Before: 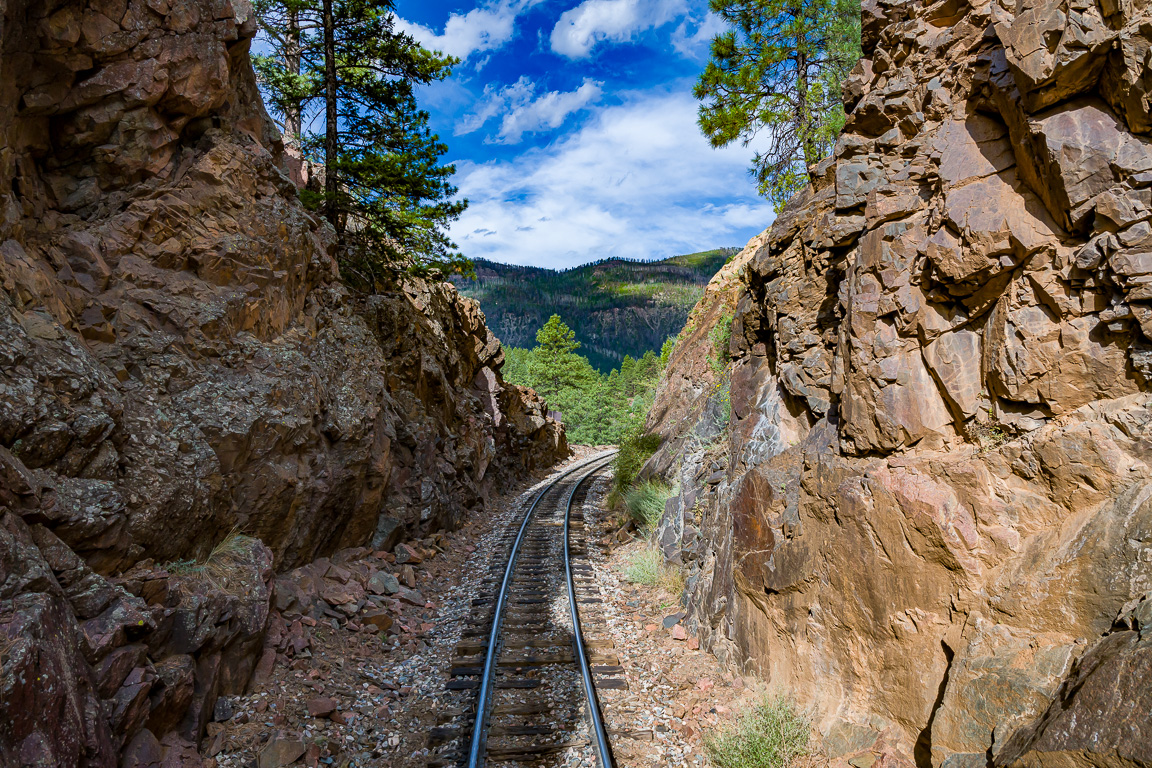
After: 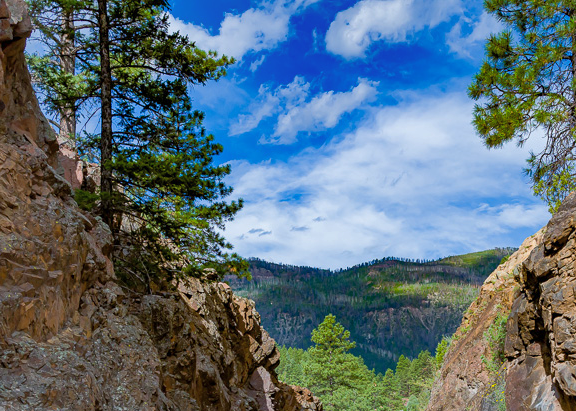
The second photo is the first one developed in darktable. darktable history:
shadows and highlights: on, module defaults
crop: left 19.556%, right 30.401%, bottom 46.458%
